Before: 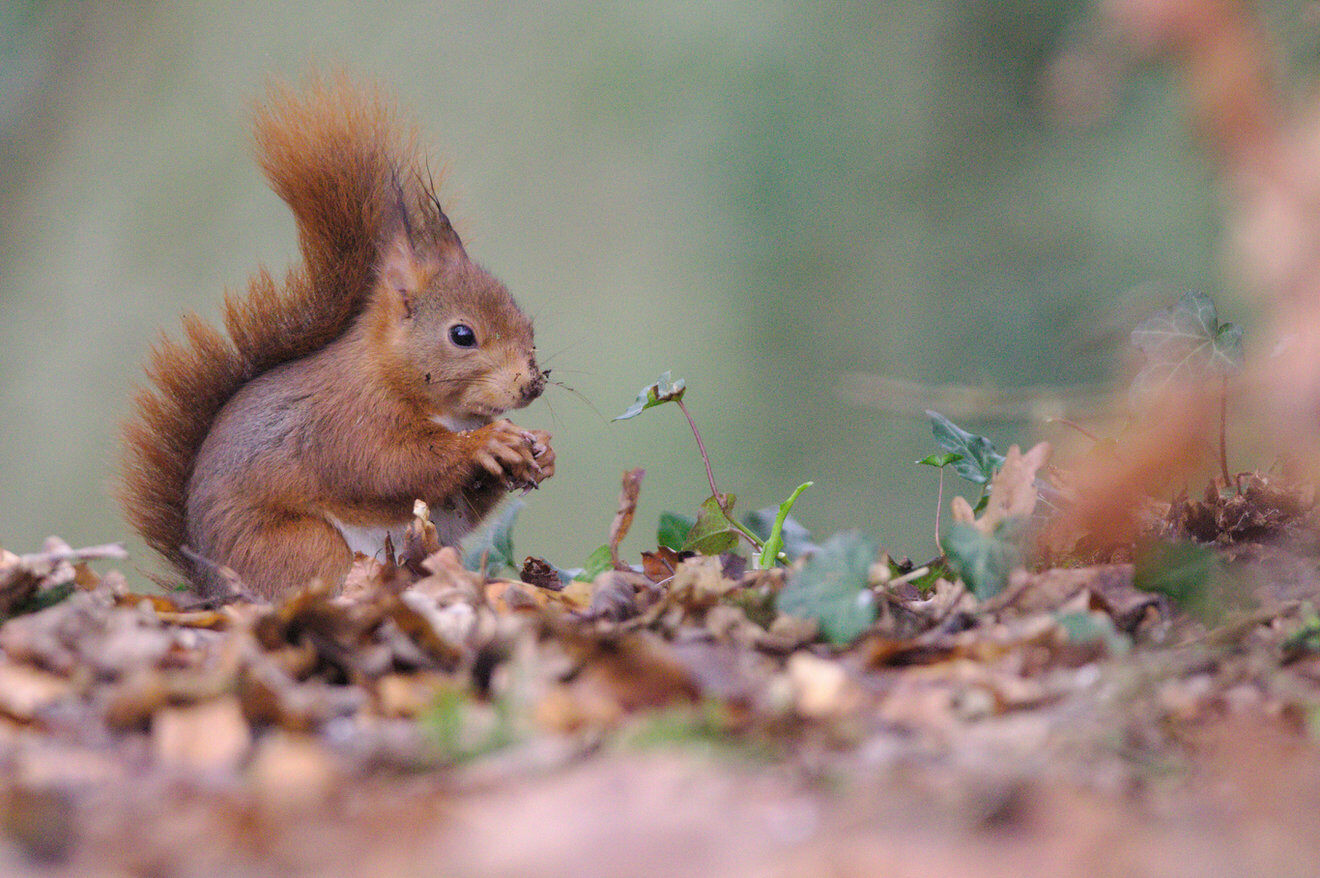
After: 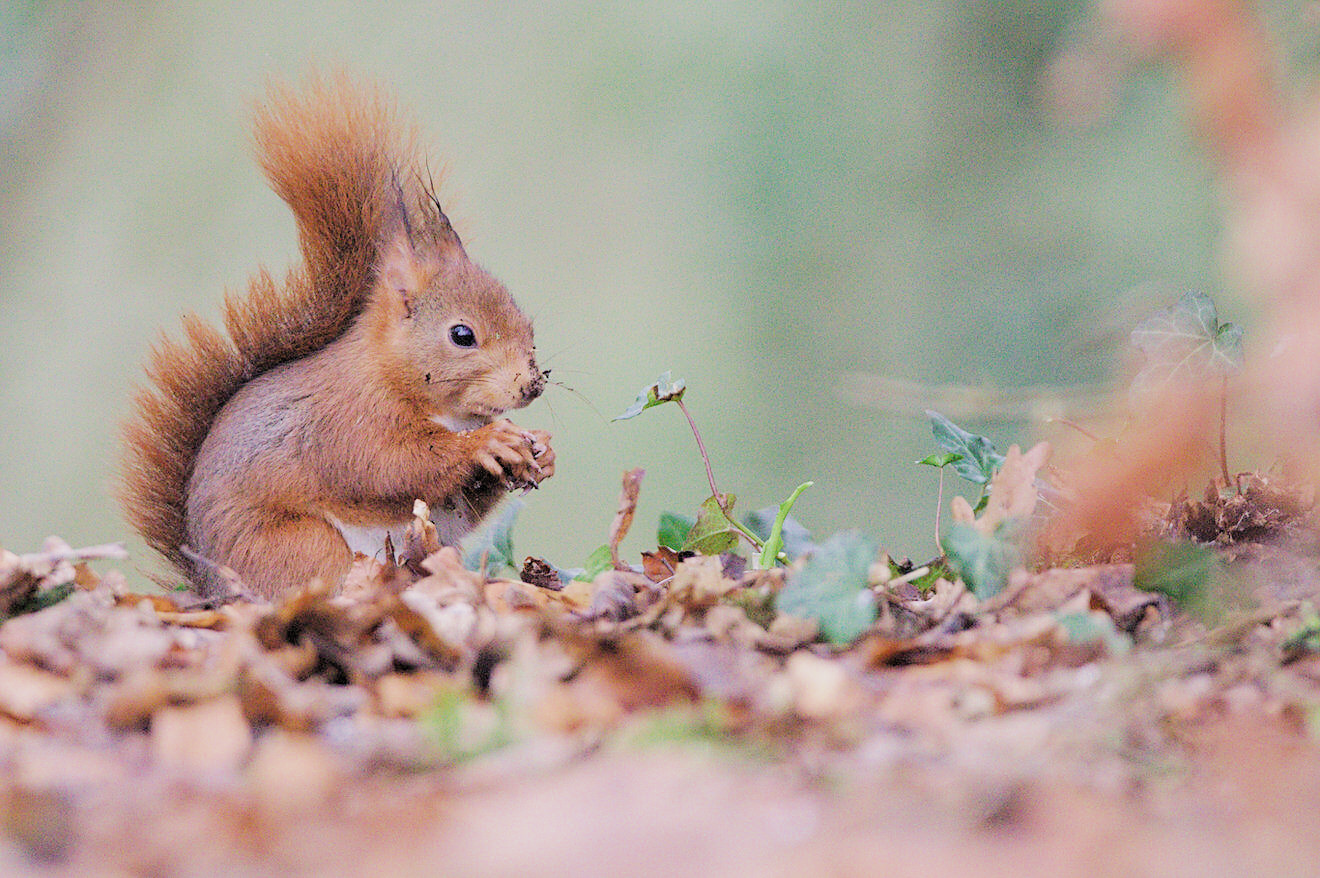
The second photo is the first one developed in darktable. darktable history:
sharpen: on, module defaults
filmic rgb: black relative exposure -7.08 EV, white relative exposure 5.36 EV, threshold 3 EV, hardness 3.03, add noise in highlights 0.002, preserve chrominance max RGB, color science v3 (2019), use custom middle-gray values true, iterations of high-quality reconstruction 0, contrast in highlights soft, enable highlight reconstruction true
exposure: black level correction 0.001, exposure 0.96 EV, compensate highlight preservation false
